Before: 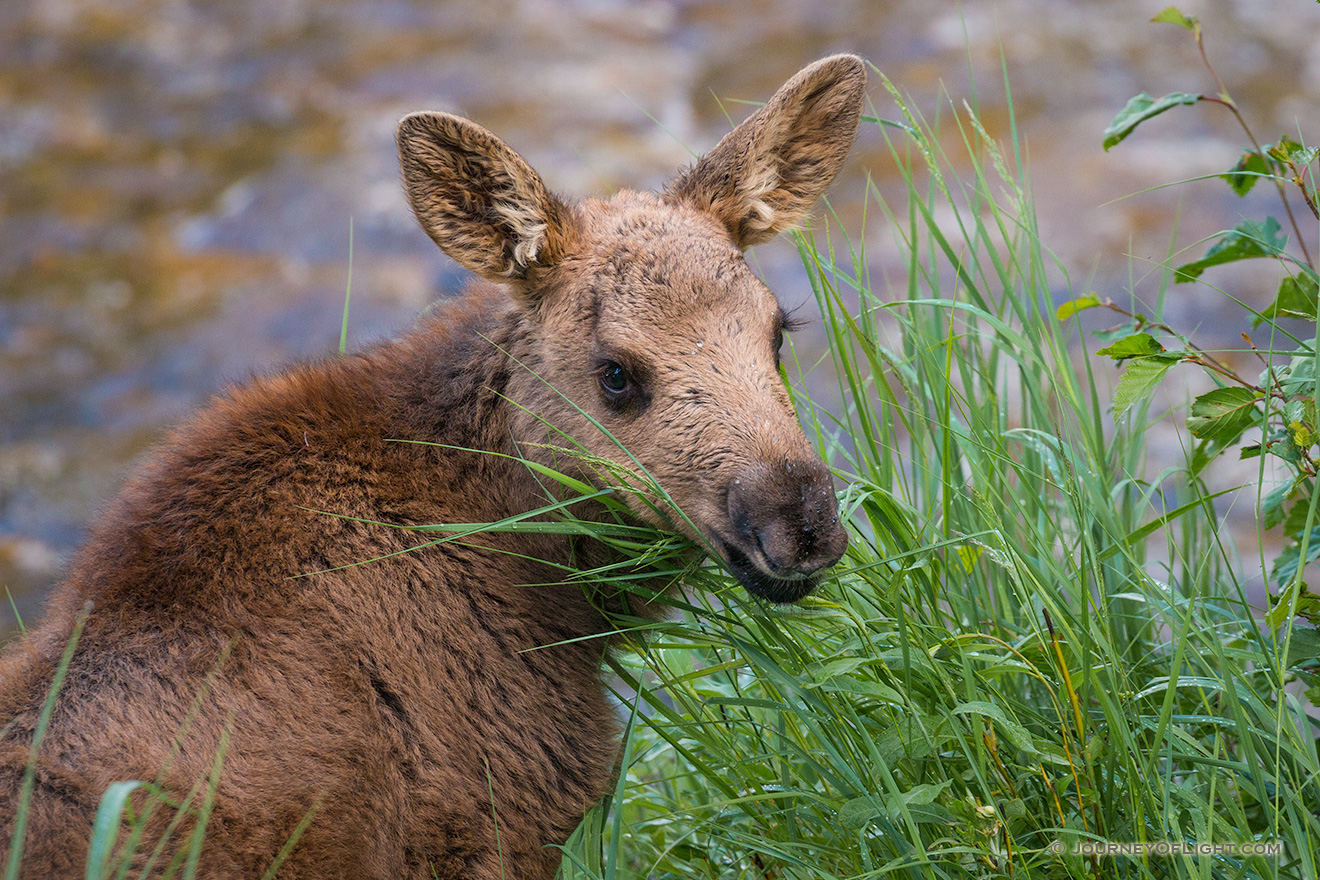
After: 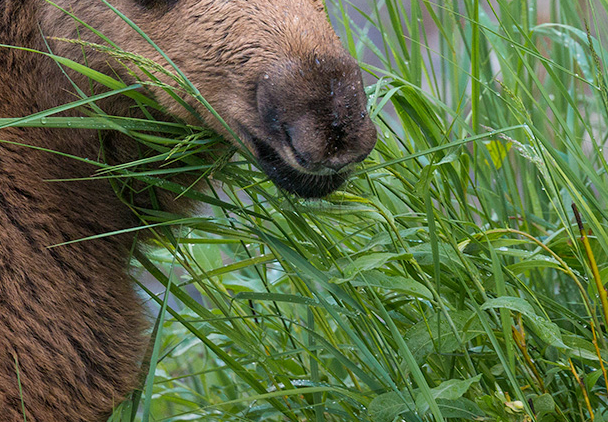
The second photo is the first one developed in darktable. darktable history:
crop: left 35.706%, top 46.077%, right 18.205%, bottom 5.871%
